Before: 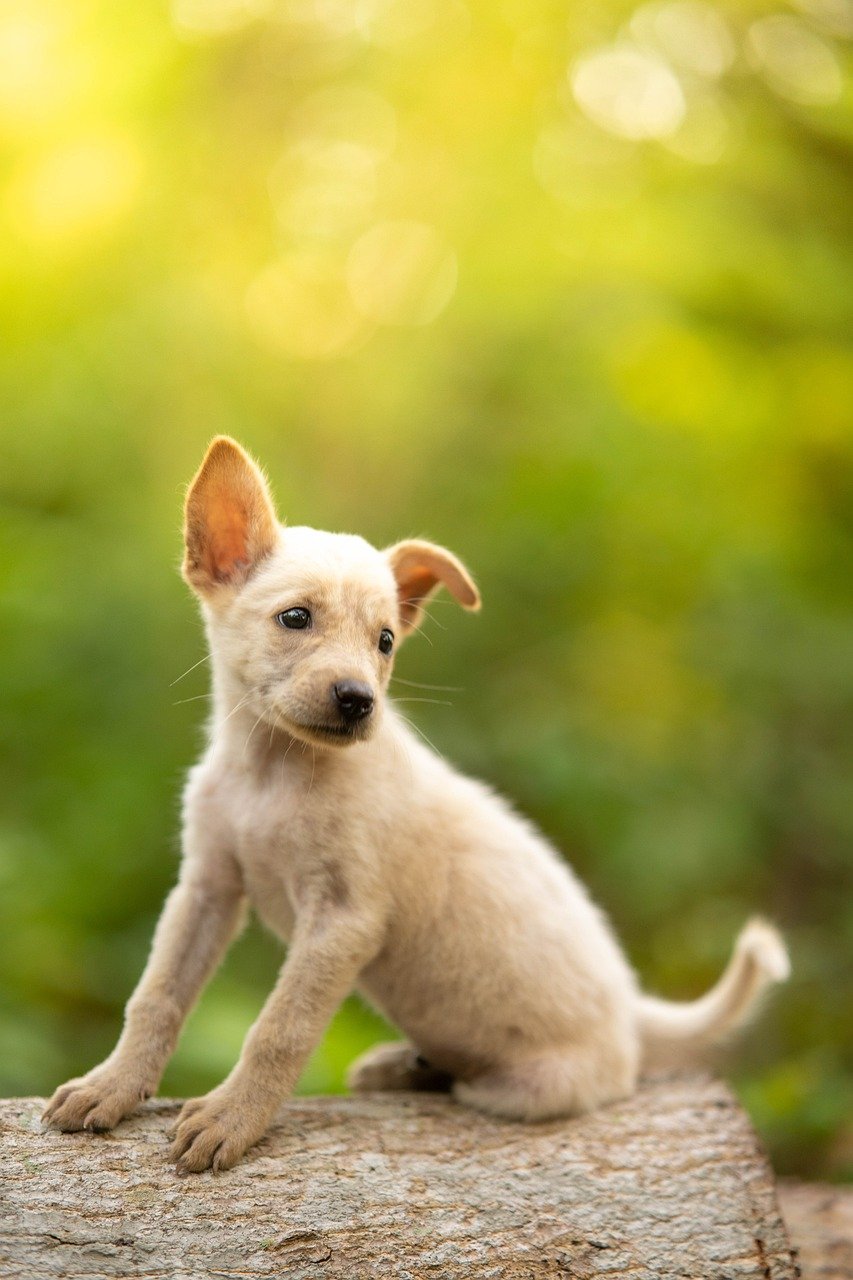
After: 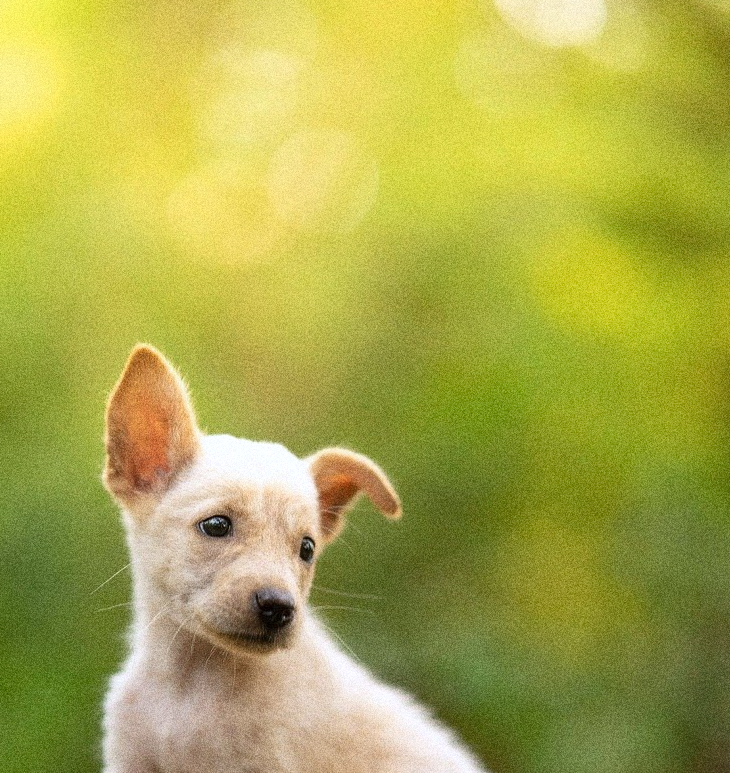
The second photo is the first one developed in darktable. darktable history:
crop and rotate: left 9.345%, top 7.22%, right 4.982%, bottom 32.331%
color calibration: illuminant as shot in camera, x 0.358, y 0.373, temperature 4628.91 K
grain: coarseness 14.49 ISO, strength 48.04%, mid-tones bias 35%
